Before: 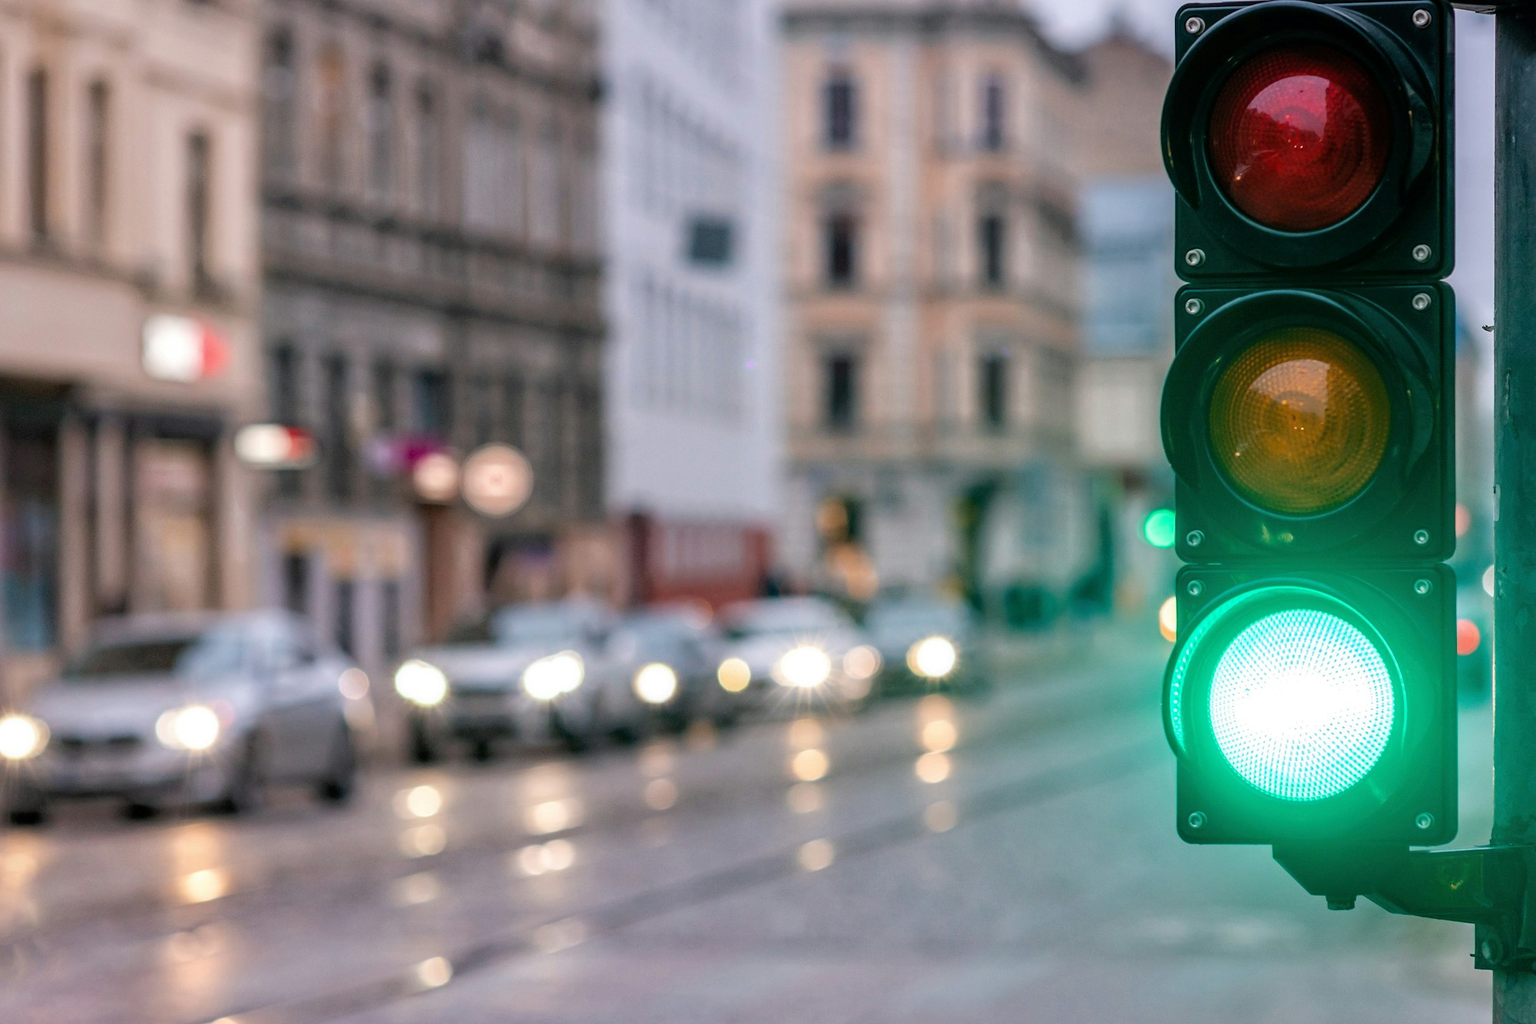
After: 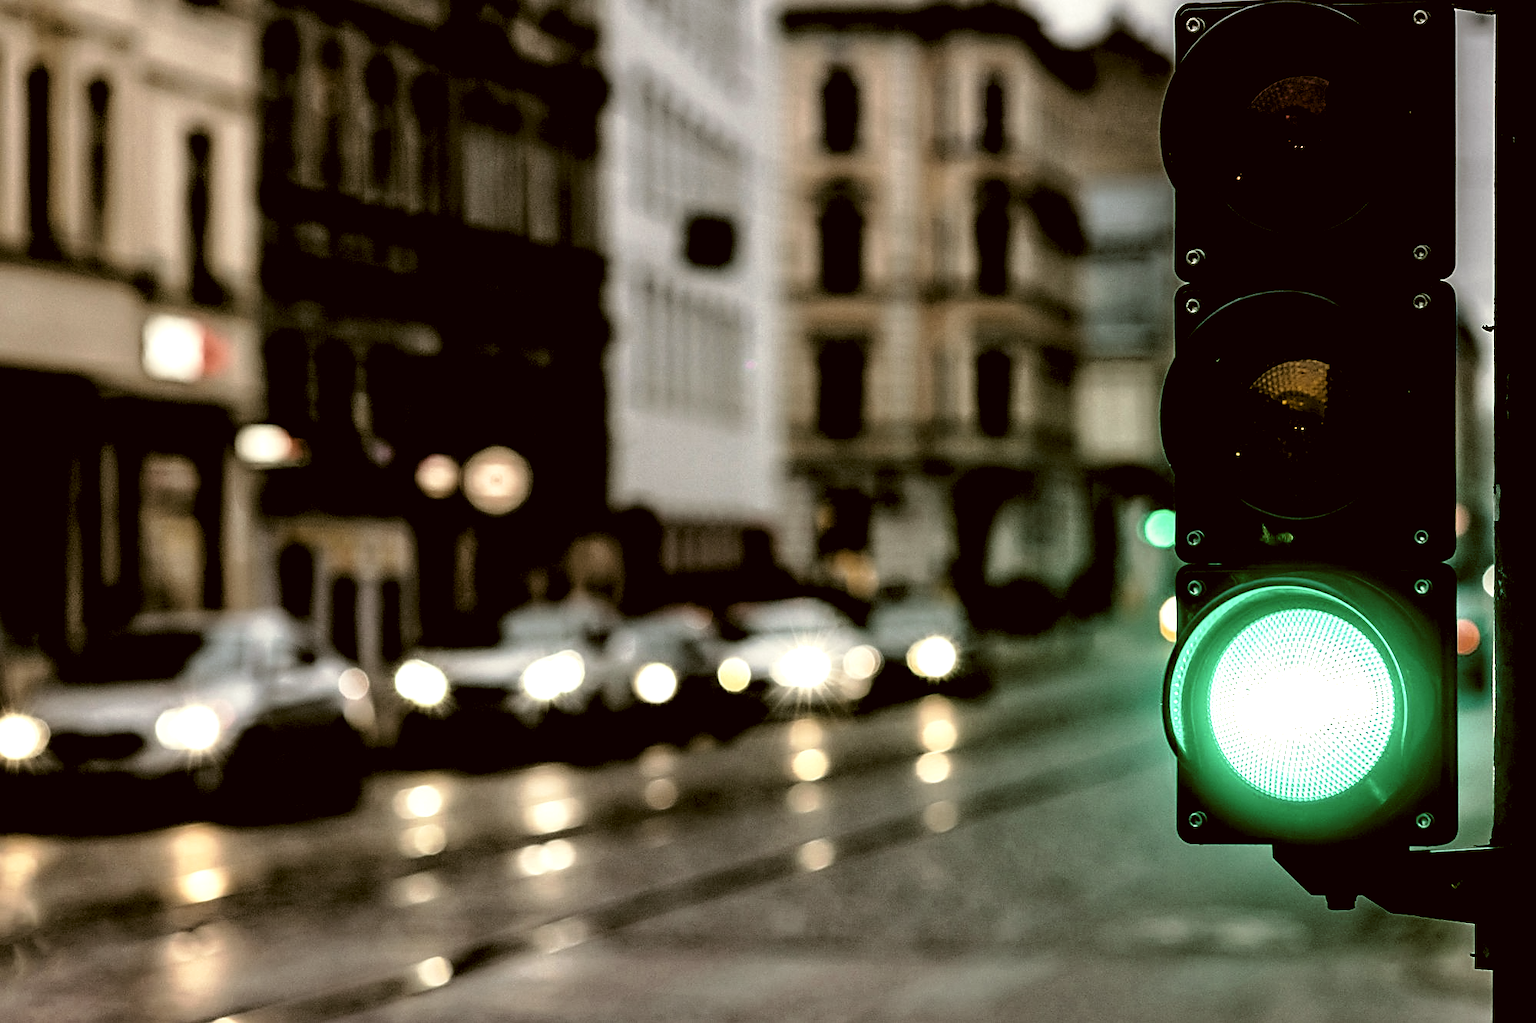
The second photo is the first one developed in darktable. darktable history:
tone equalizer: -8 EV -0.384 EV, -7 EV -0.408 EV, -6 EV -0.322 EV, -5 EV -0.259 EV, -3 EV 0.219 EV, -2 EV 0.317 EV, -1 EV 0.364 EV, +0 EV 0.444 EV, mask exposure compensation -0.5 EV
levels: levels [0.514, 0.759, 1]
sharpen: on, module defaults
tone curve: curves: ch0 [(0, 0) (0.003, 0.009) (0.011, 0.019) (0.025, 0.034) (0.044, 0.057) (0.069, 0.082) (0.1, 0.104) (0.136, 0.131) (0.177, 0.165) (0.224, 0.212) (0.277, 0.279) (0.335, 0.342) (0.399, 0.401) (0.468, 0.477) (0.543, 0.572) (0.623, 0.675) (0.709, 0.772) (0.801, 0.85) (0.898, 0.942) (1, 1)], preserve colors none
color correction: highlights a* -1.77, highlights b* 9.97, shadows a* 0.611, shadows b* 18.88
